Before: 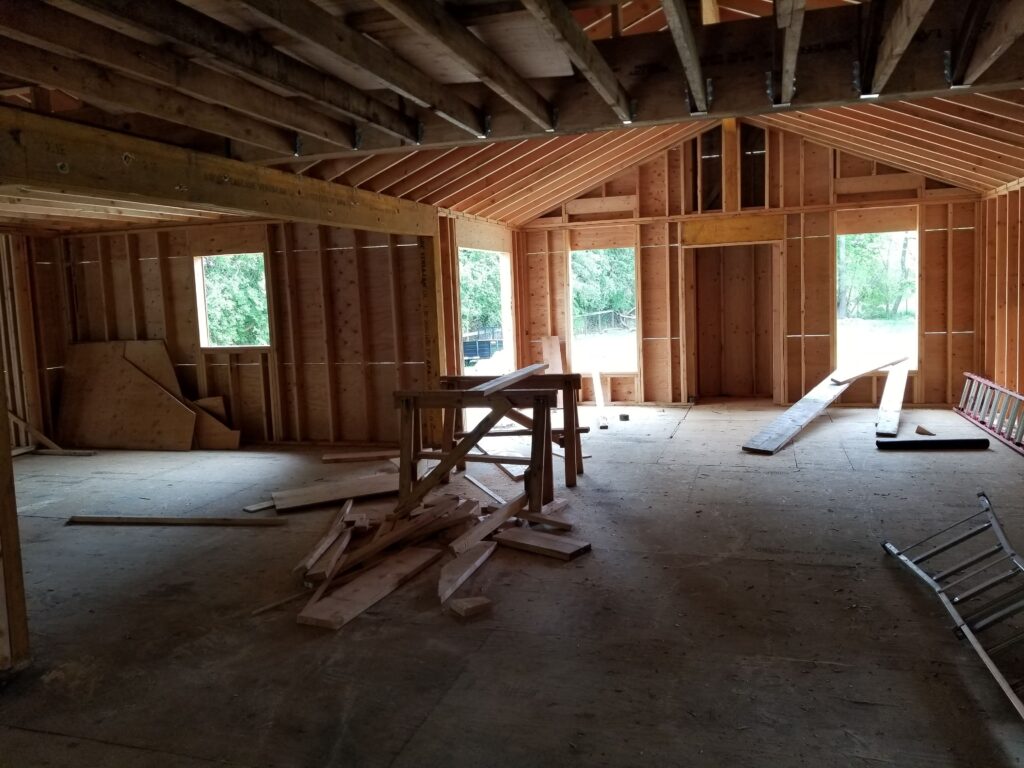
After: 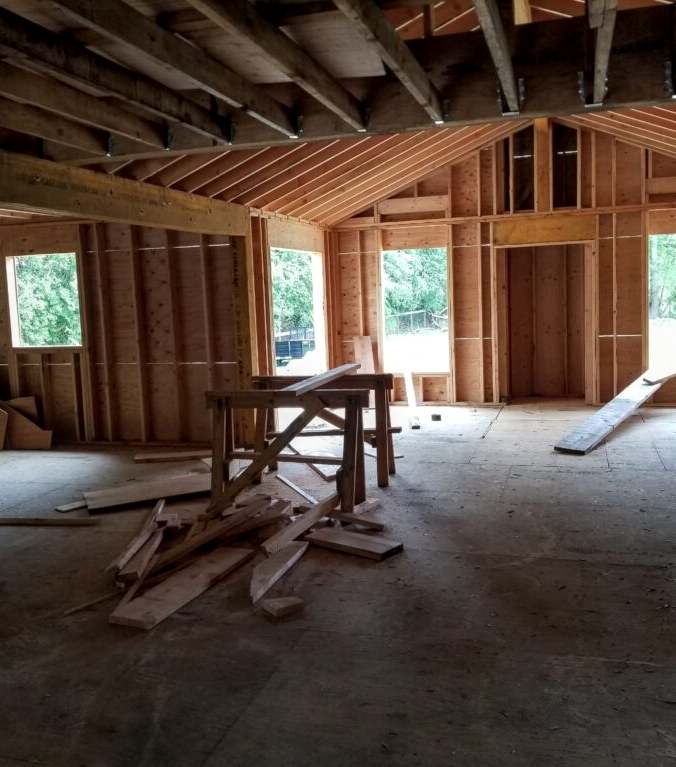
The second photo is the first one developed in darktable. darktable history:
crop and rotate: left 18.442%, right 15.508%
local contrast: on, module defaults
